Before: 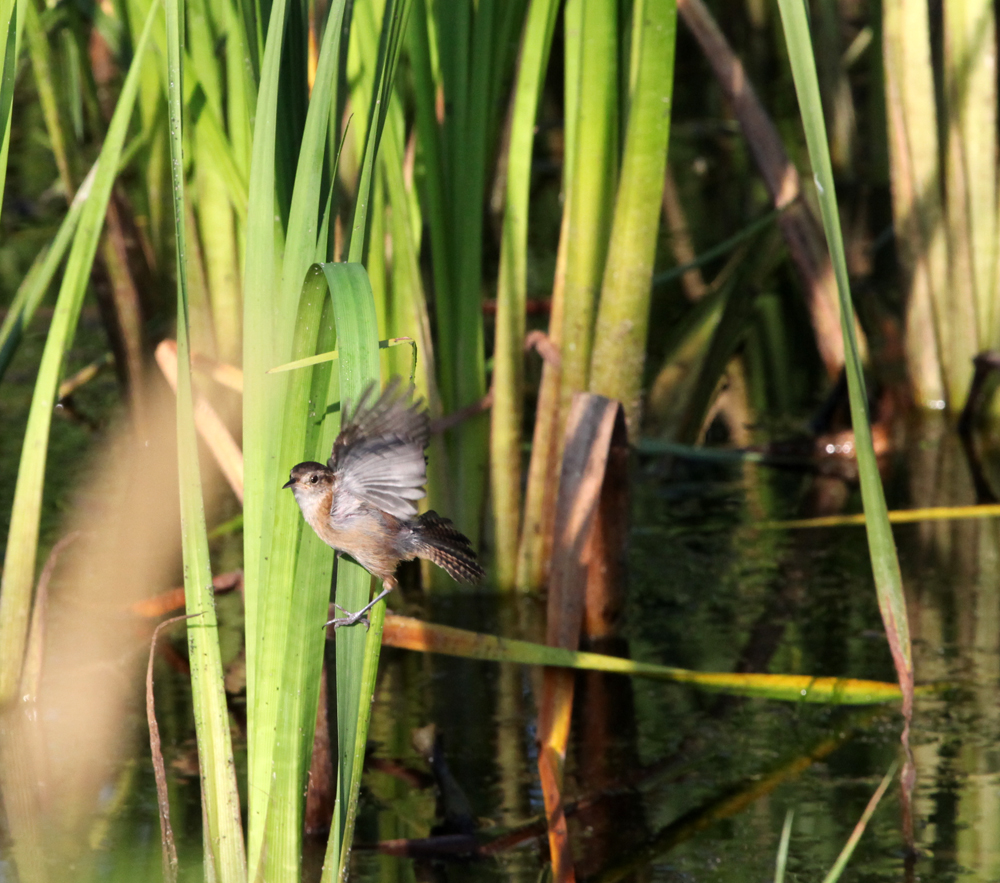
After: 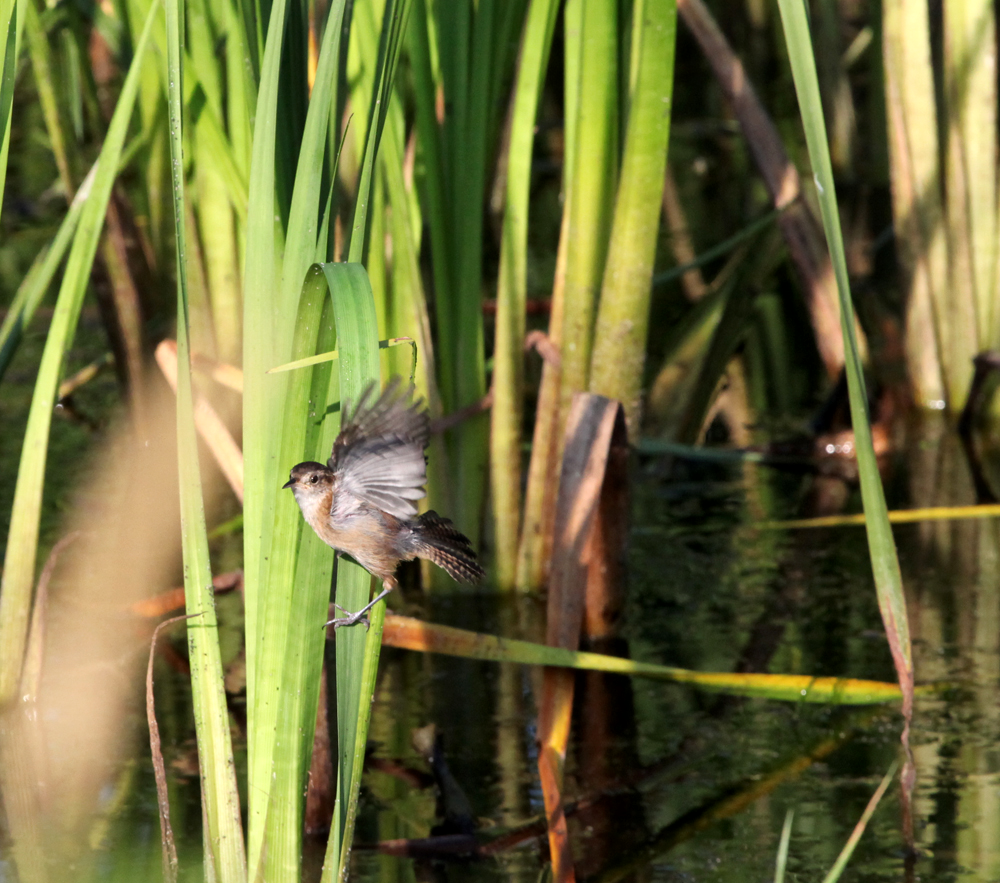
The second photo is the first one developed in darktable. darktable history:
local contrast: mode bilateral grid, contrast 20, coarseness 50, detail 119%, midtone range 0.2
